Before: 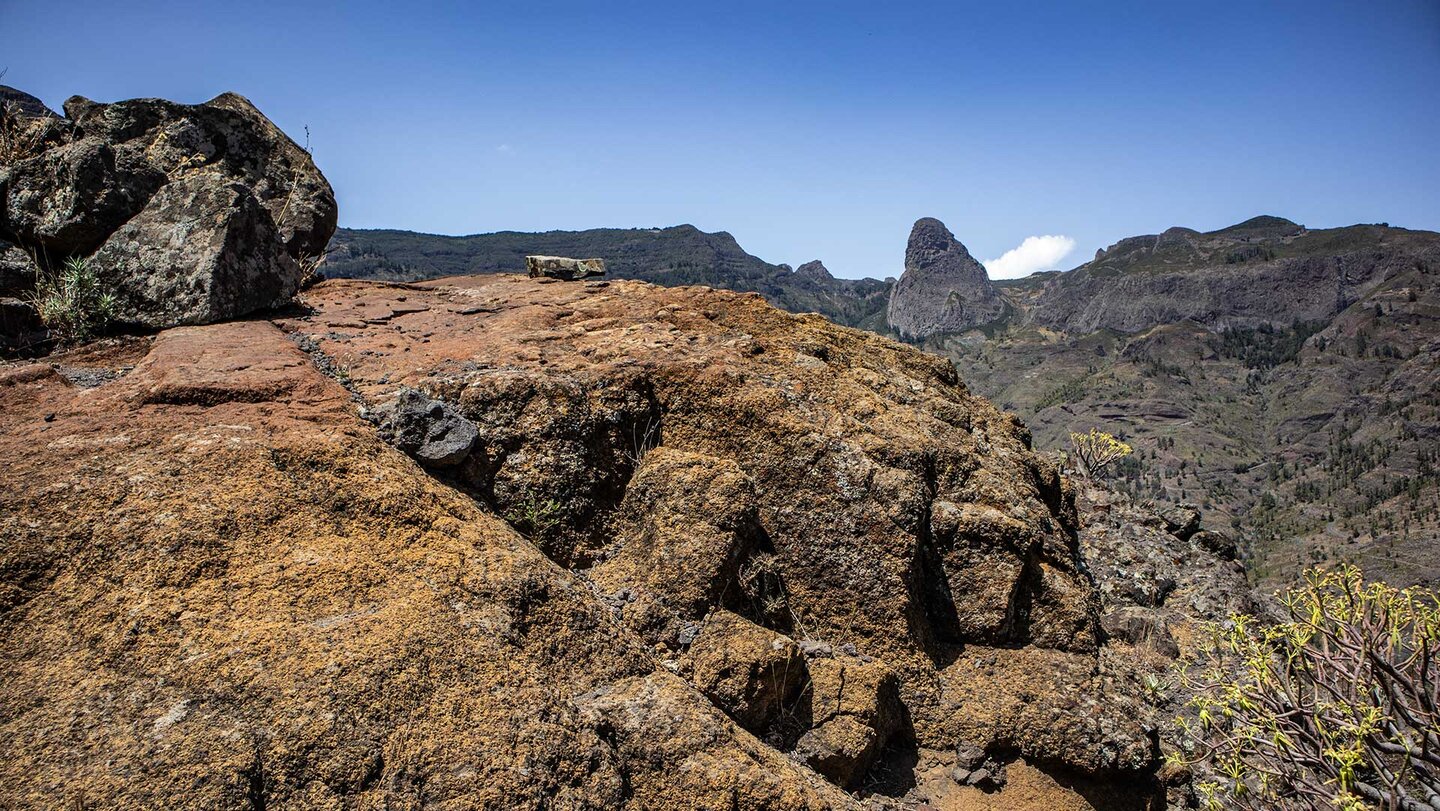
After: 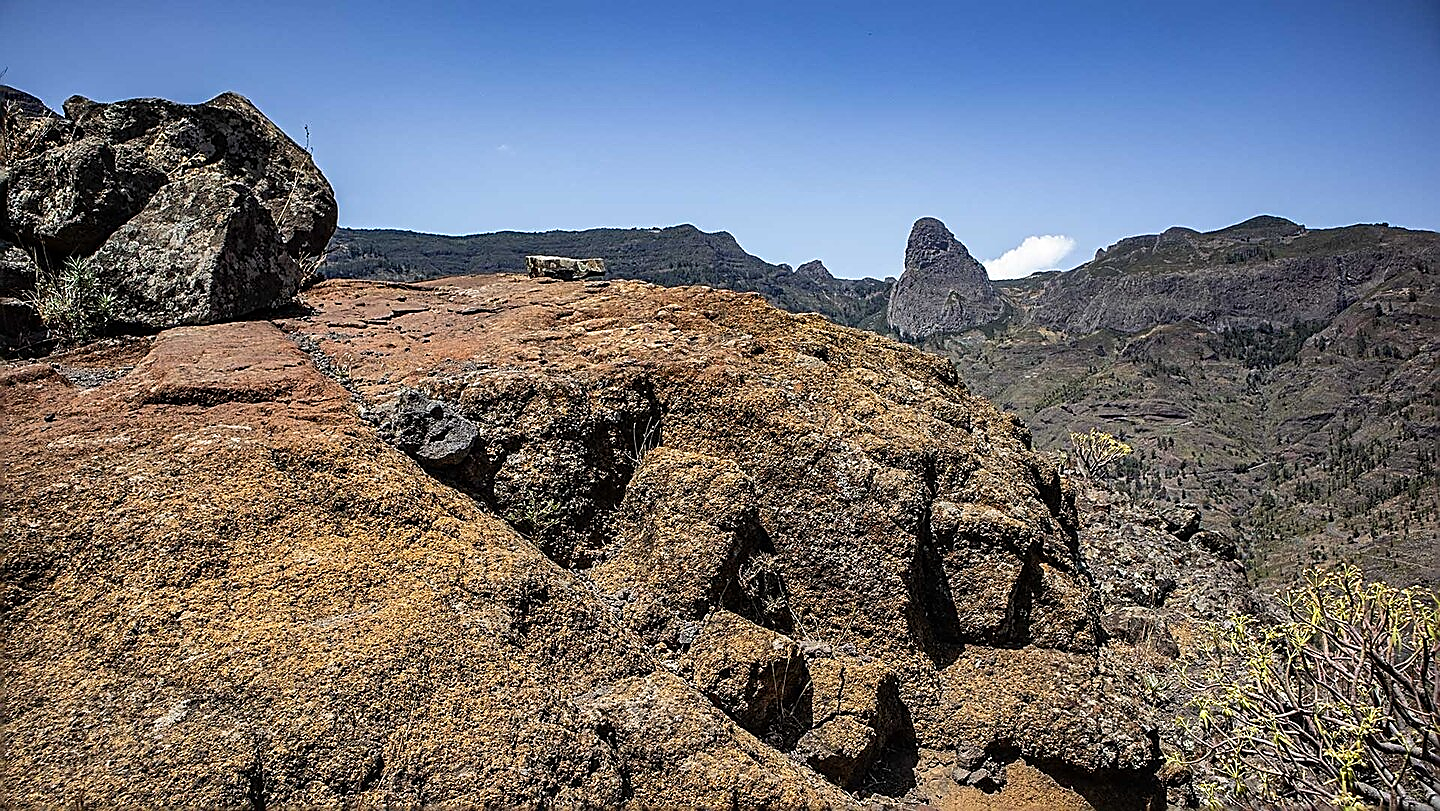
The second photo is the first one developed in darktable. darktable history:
sharpen: radius 1.643, amount 1.297
